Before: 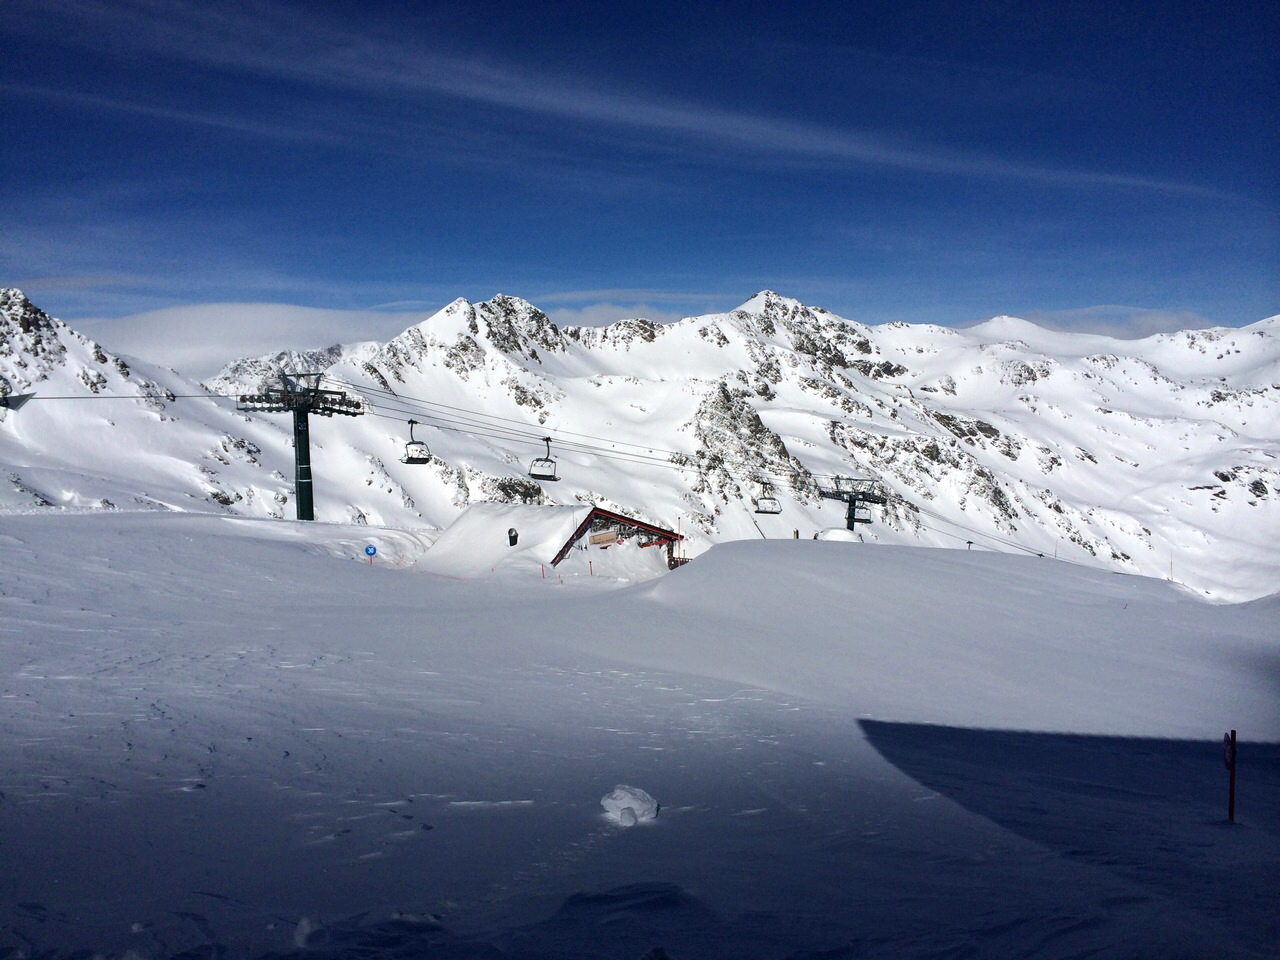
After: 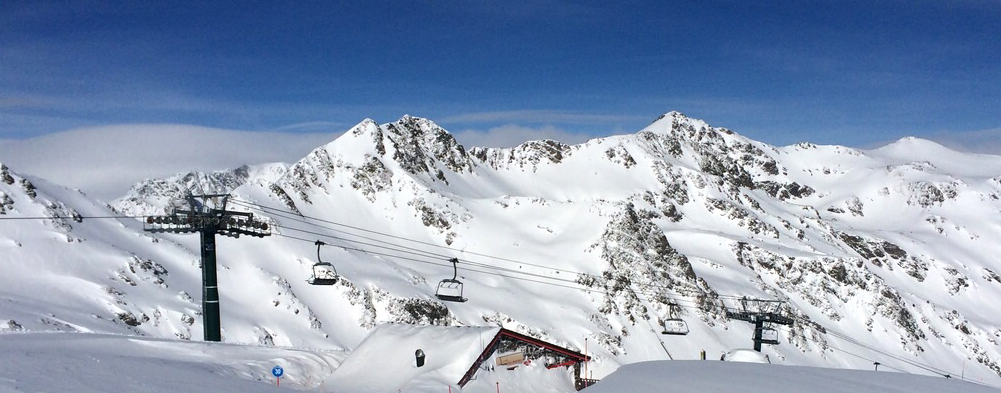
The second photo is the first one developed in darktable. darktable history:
crop: left 7.274%, top 18.666%, right 14.456%, bottom 40.333%
